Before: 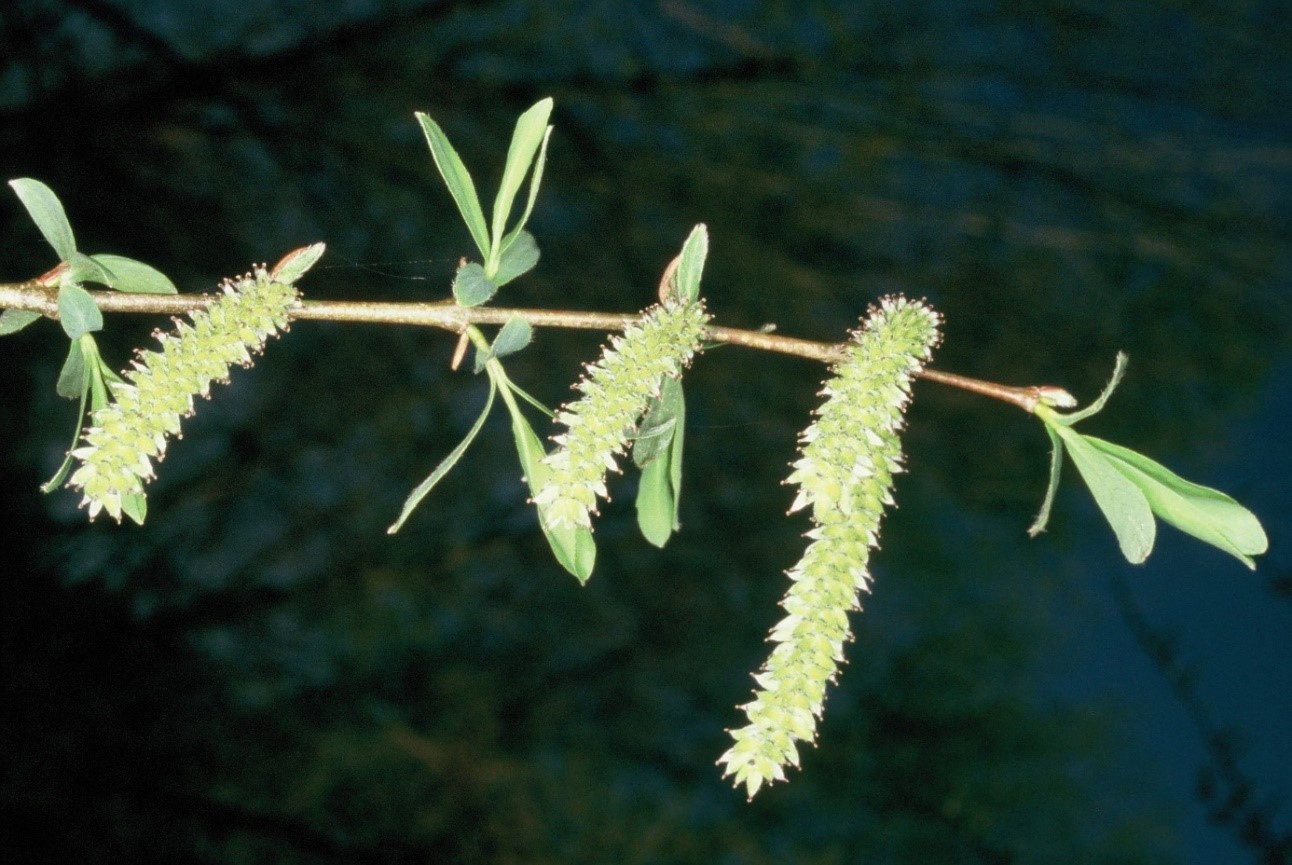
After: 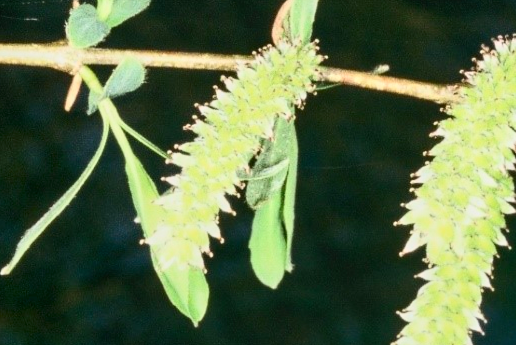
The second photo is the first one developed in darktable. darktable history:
crop: left 30%, top 30%, right 30%, bottom 30%
exposure: compensate highlight preservation false
local contrast: on, module defaults
contrast brightness saturation: contrast 0.4, brightness 0.1, saturation 0.21
shadows and highlights: shadows 32, highlights -32, soften with gaussian
